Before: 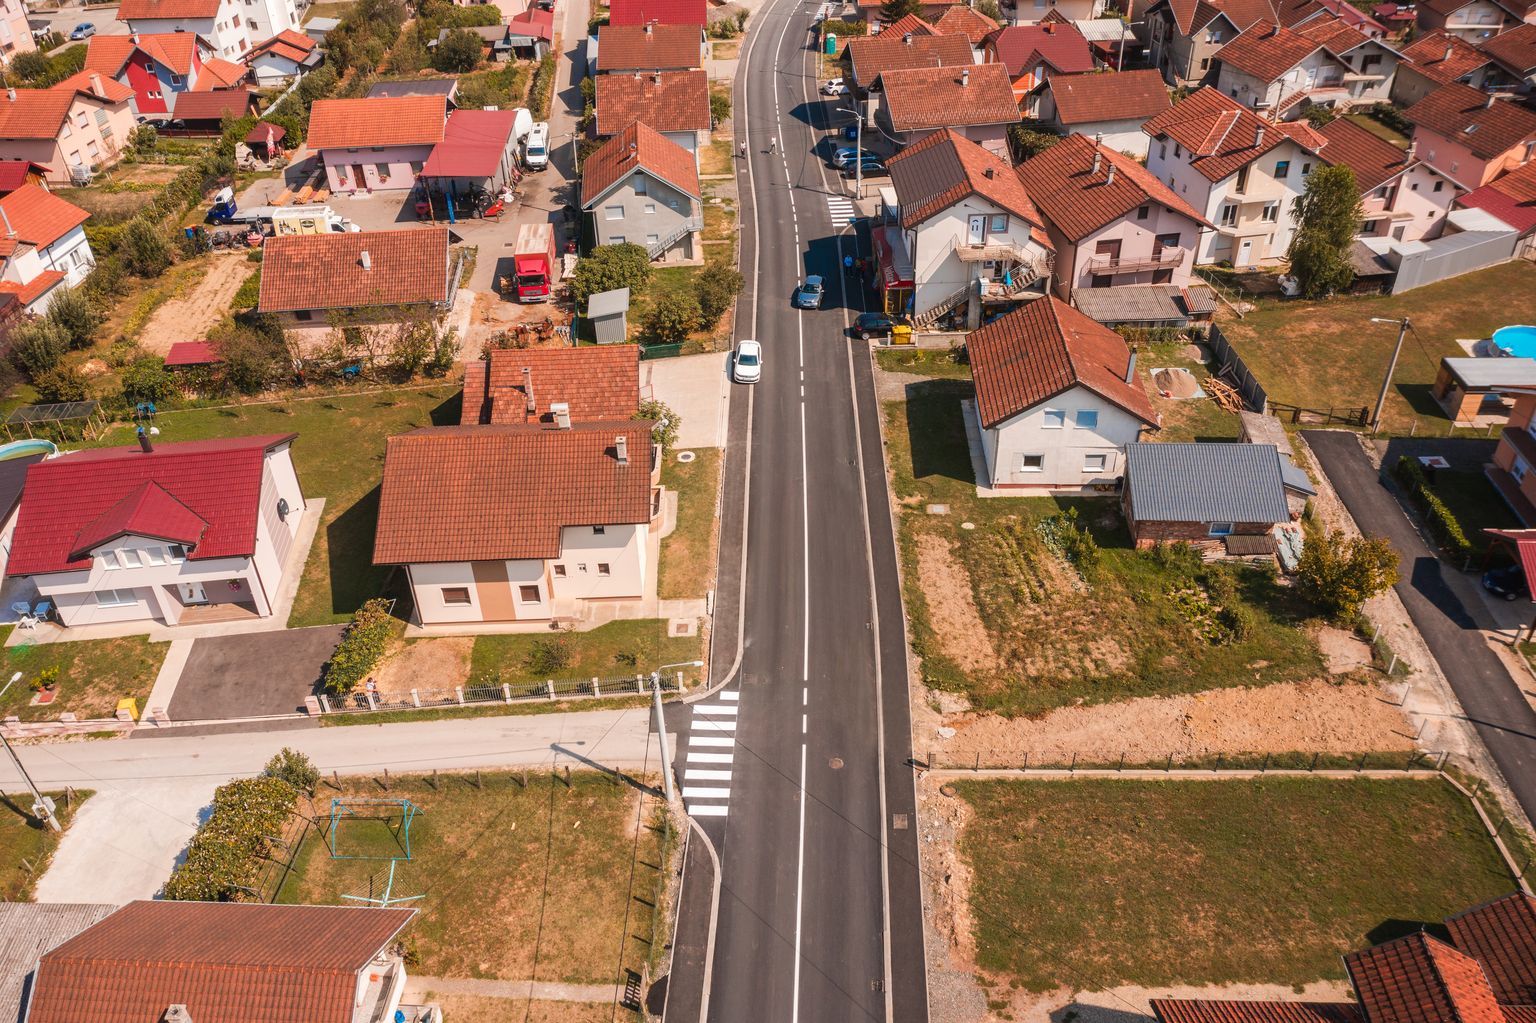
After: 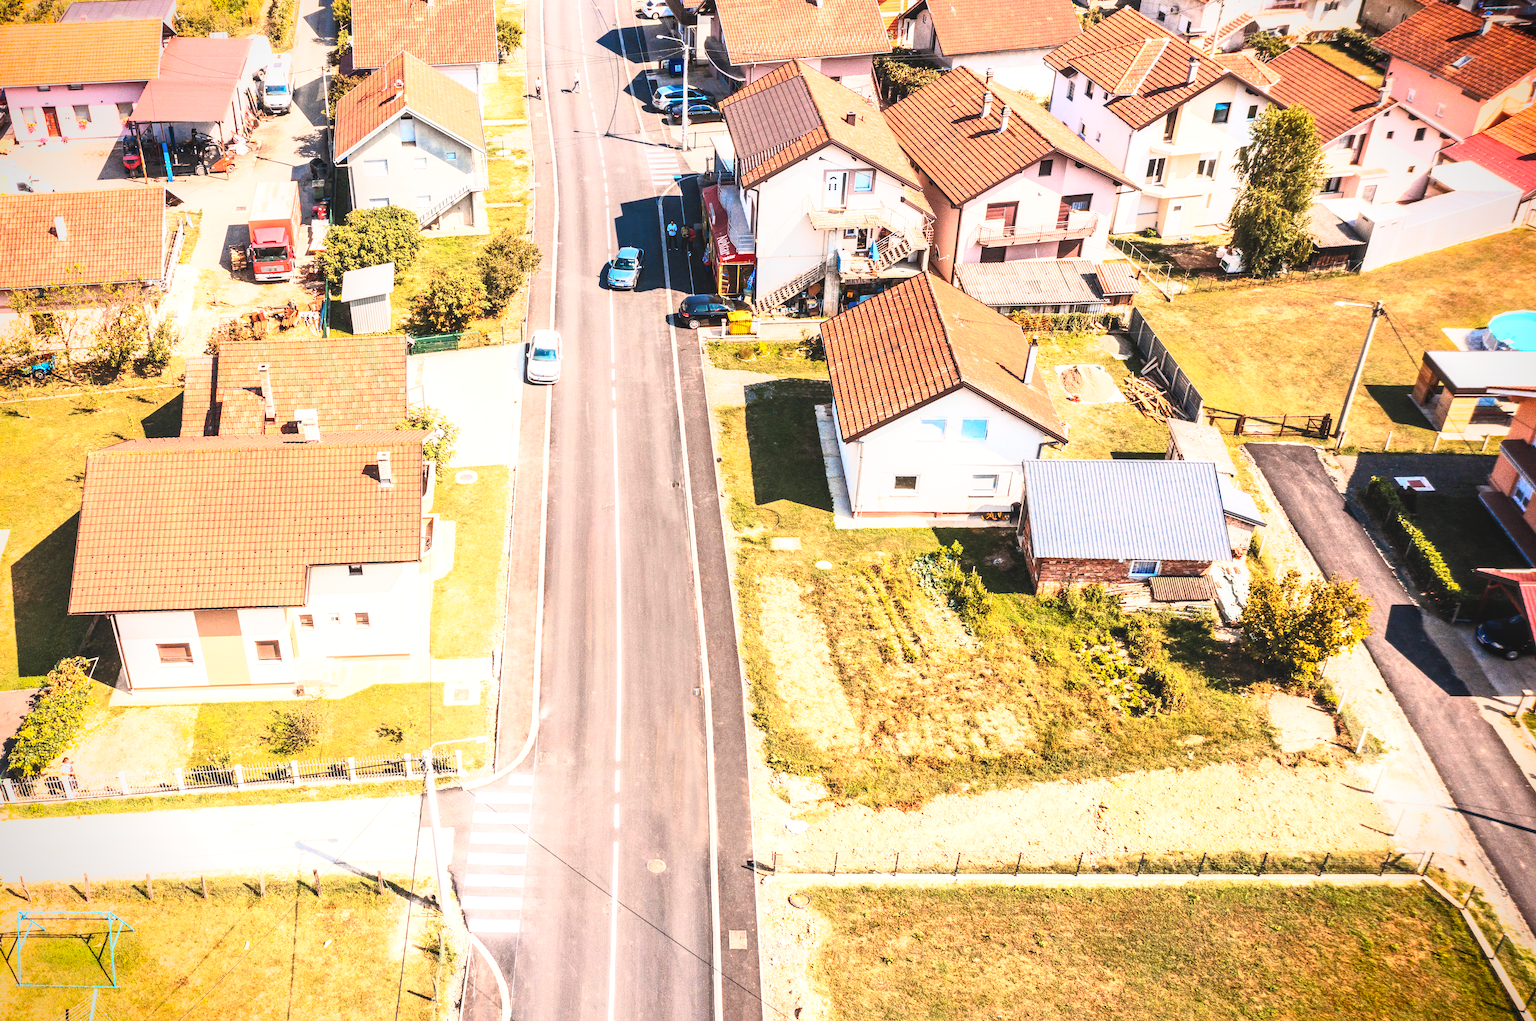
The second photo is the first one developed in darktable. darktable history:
local contrast: on, module defaults
crop and rotate: left 20.74%, top 7.912%, right 0.375%, bottom 13.378%
contrast brightness saturation: contrast 0.39, brightness 0.53
vignetting: fall-off start 88.53%, fall-off radius 44.2%, saturation 0.376, width/height ratio 1.161
base curve: curves: ch0 [(0, 0) (0.007, 0.004) (0.027, 0.03) (0.046, 0.07) (0.207, 0.54) (0.442, 0.872) (0.673, 0.972) (1, 1)], preserve colors none
